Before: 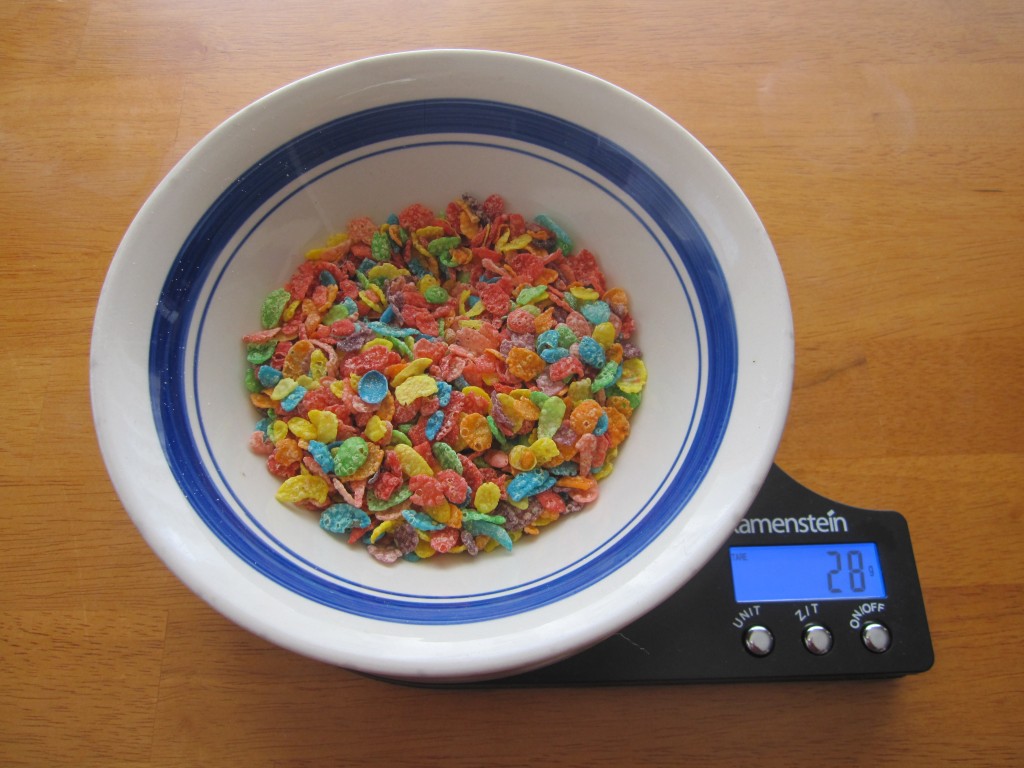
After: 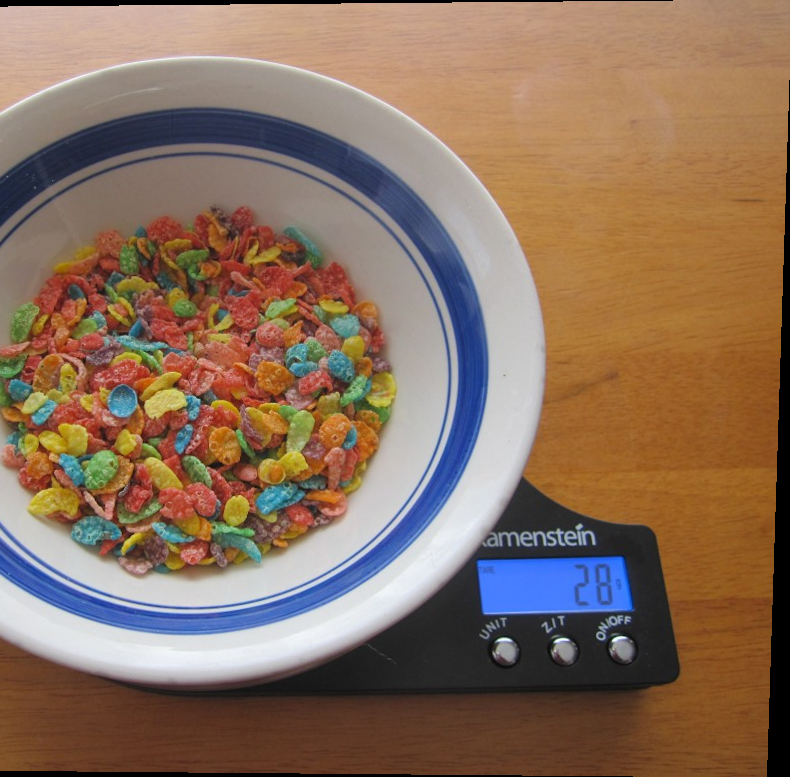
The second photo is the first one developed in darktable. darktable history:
crop and rotate: left 24.6%
rotate and perspective: lens shift (vertical) 0.048, lens shift (horizontal) -0.024, automatic cropping off
